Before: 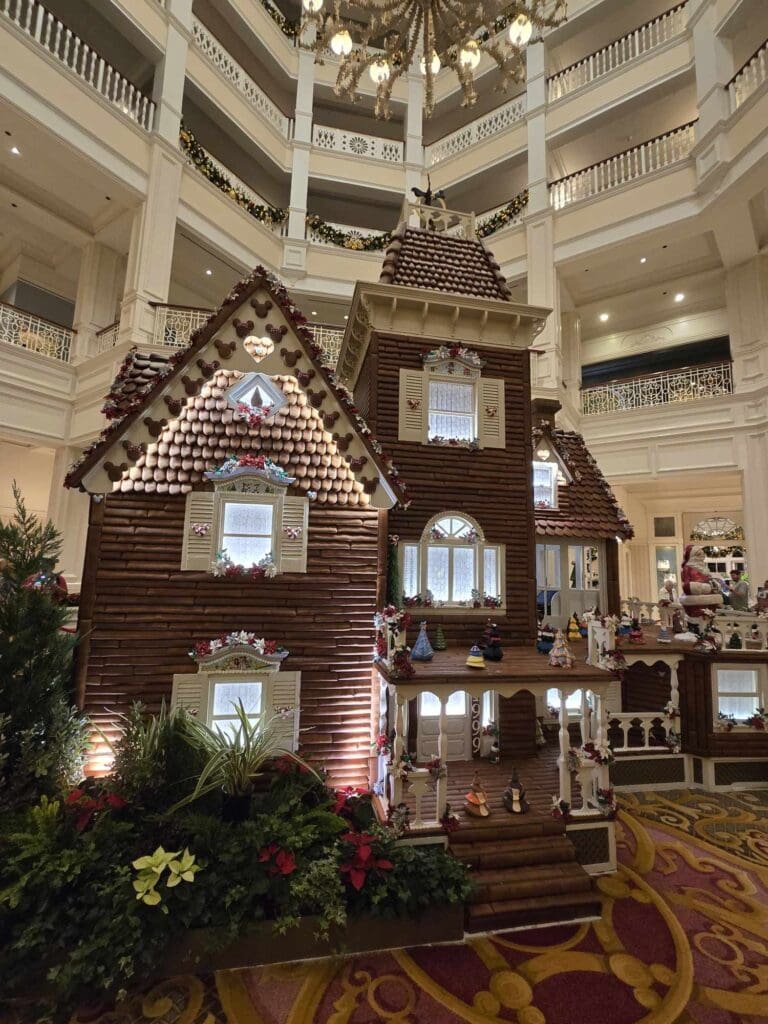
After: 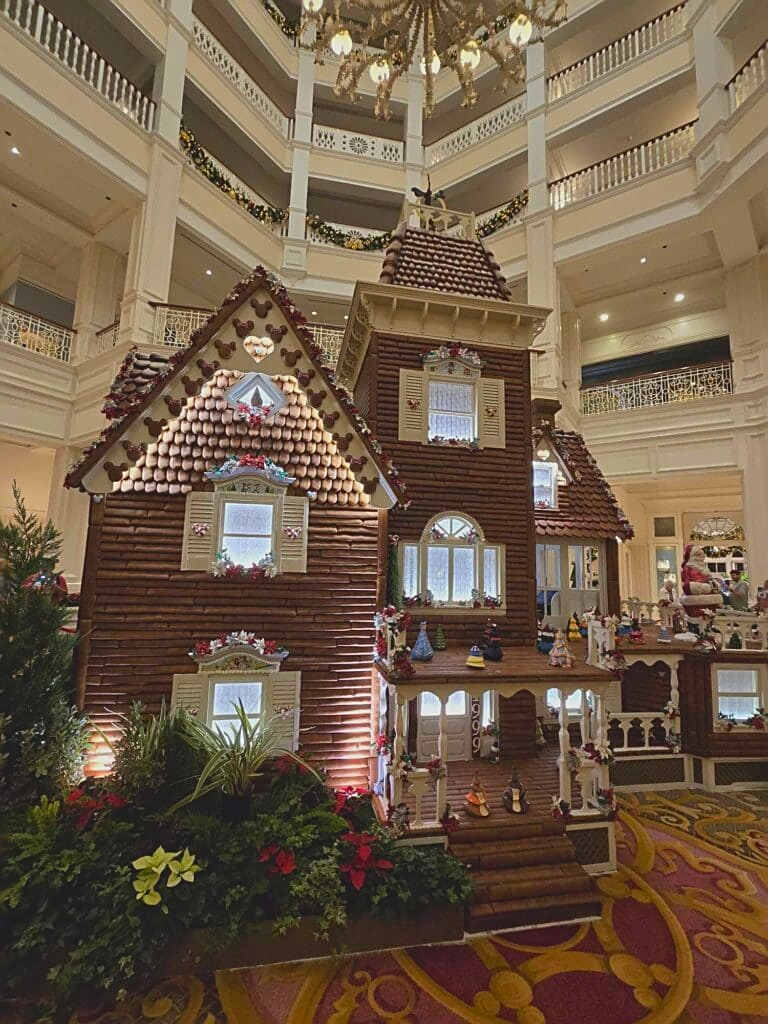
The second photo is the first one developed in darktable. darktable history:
sharpen: on, module defaults
contrast brightness saturation: contrast -0.19, saturation 0.19
